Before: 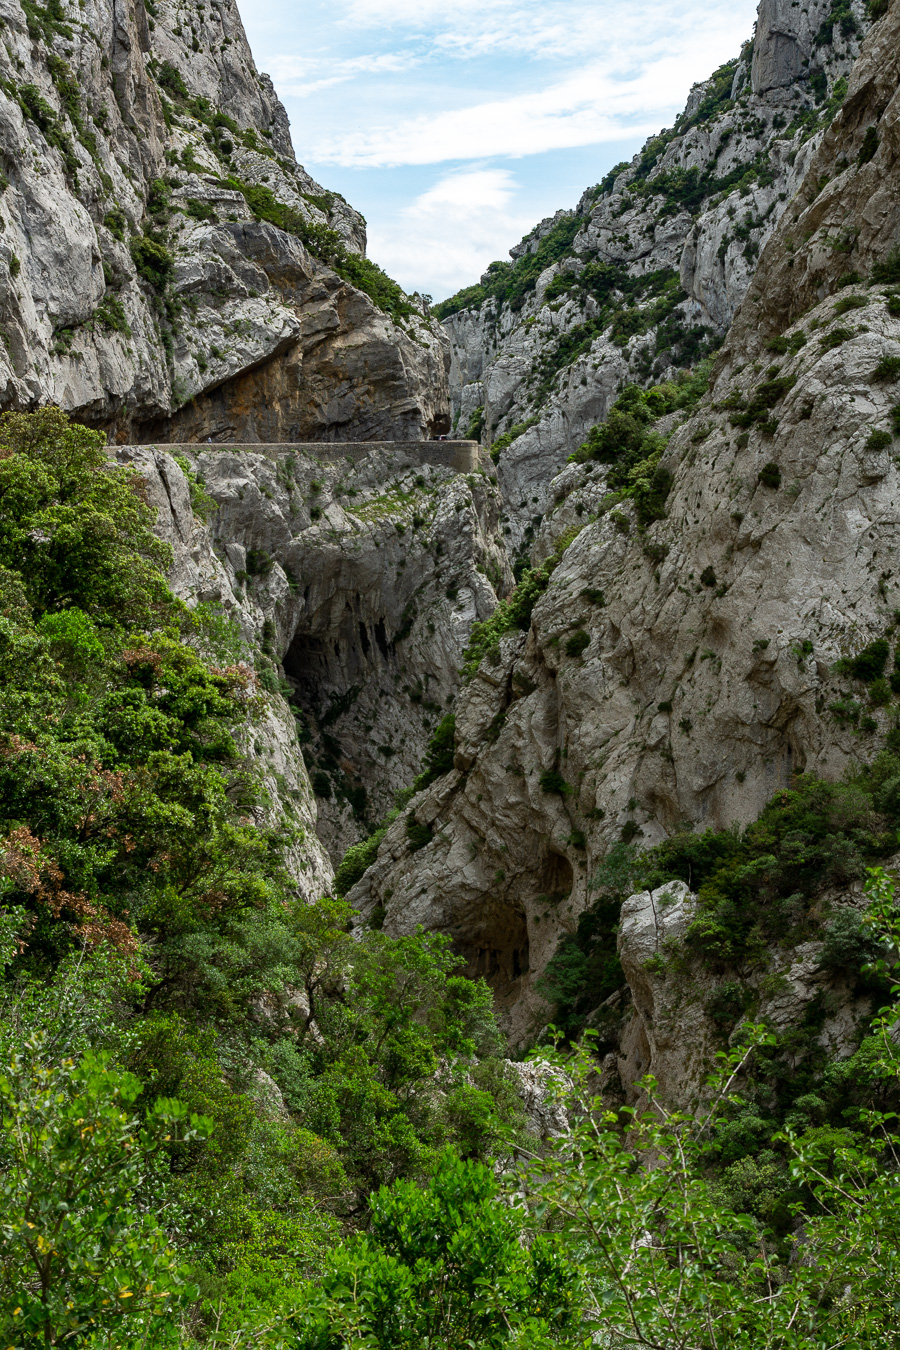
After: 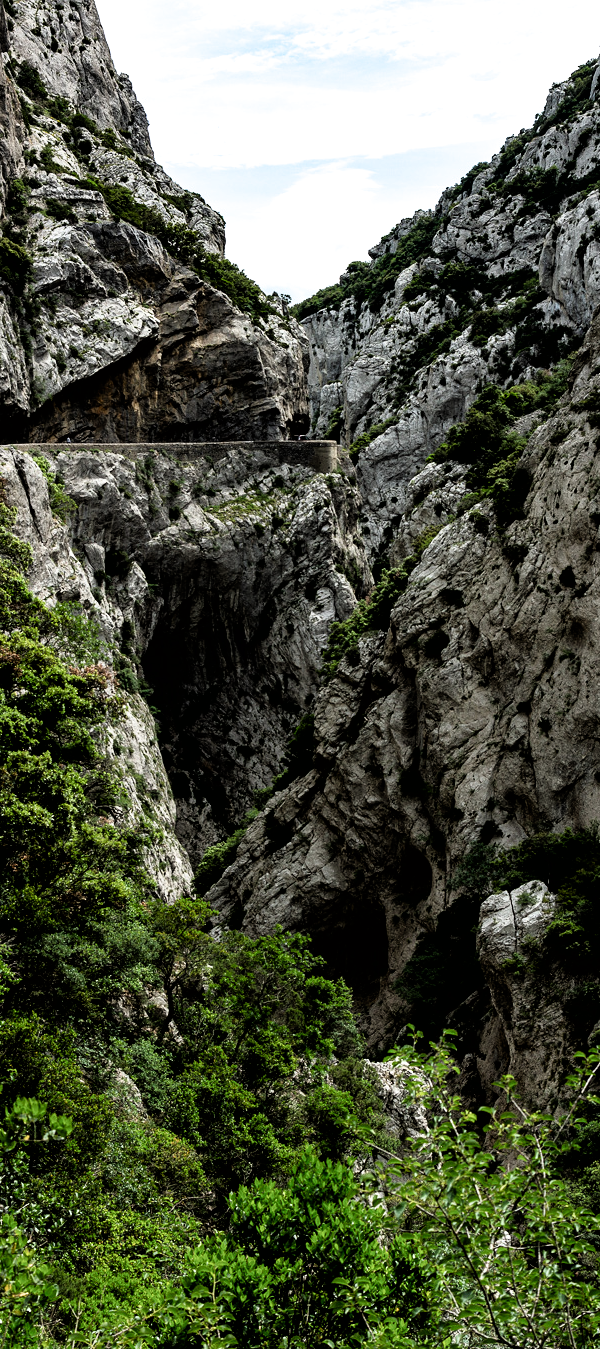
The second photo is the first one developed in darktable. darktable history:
filmic rgb: black relative exposure -3.63 EV, white relative exposure 2.16 EV, hardness 3.62
crop and rotate: left 15.754%, right 17.579%
